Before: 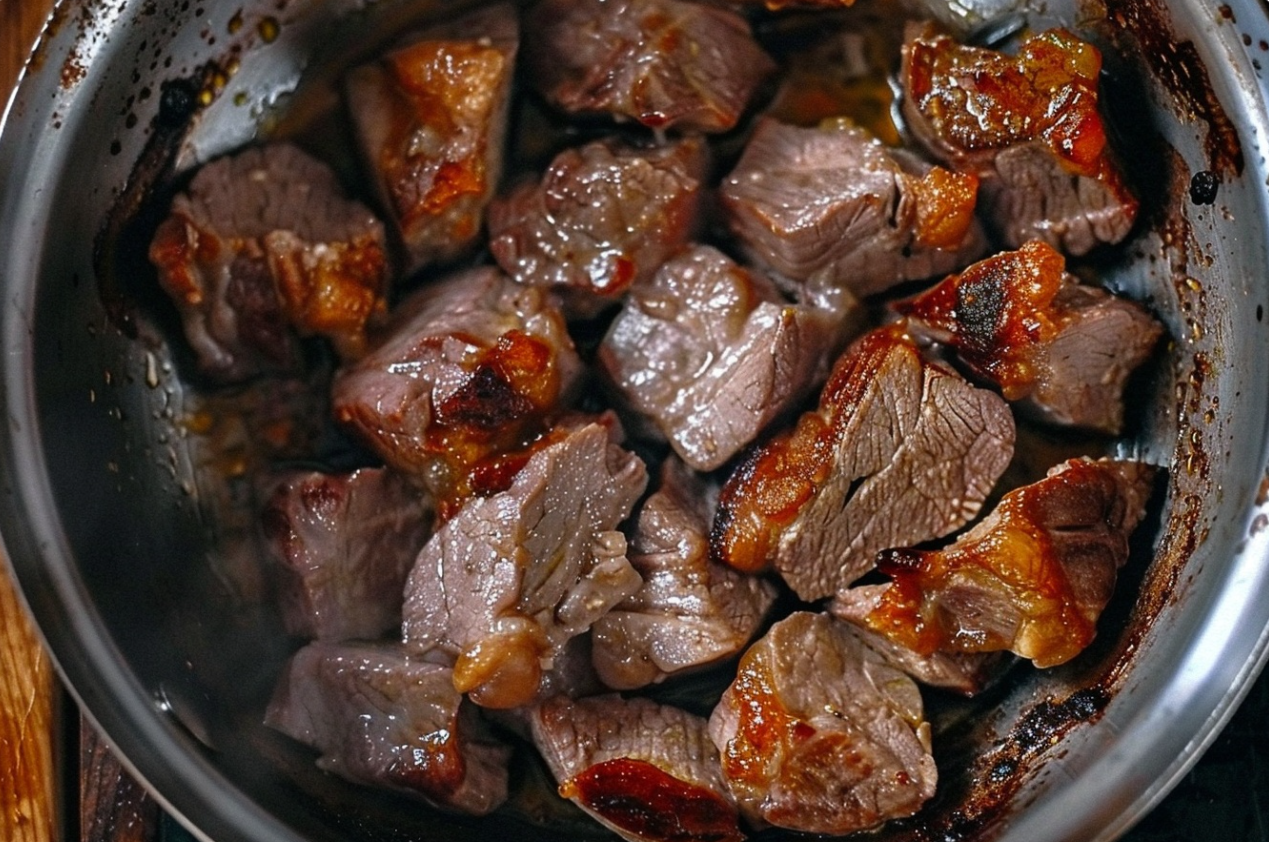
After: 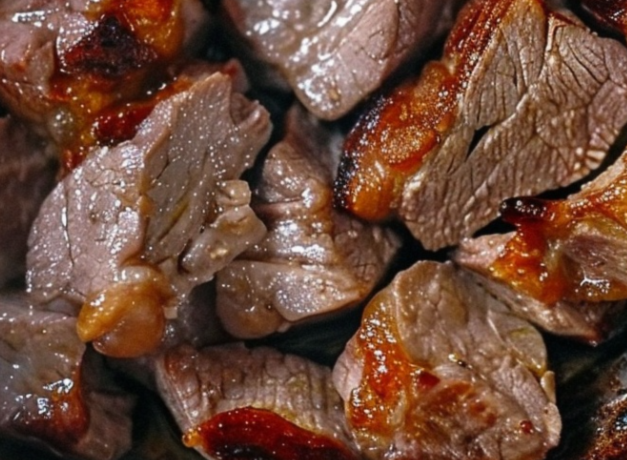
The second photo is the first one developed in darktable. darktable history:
crop: left 29.672%, top 41.786%, right 20.851%, bottom 3.487%
lowpass: radius 0.5, unbound 0
